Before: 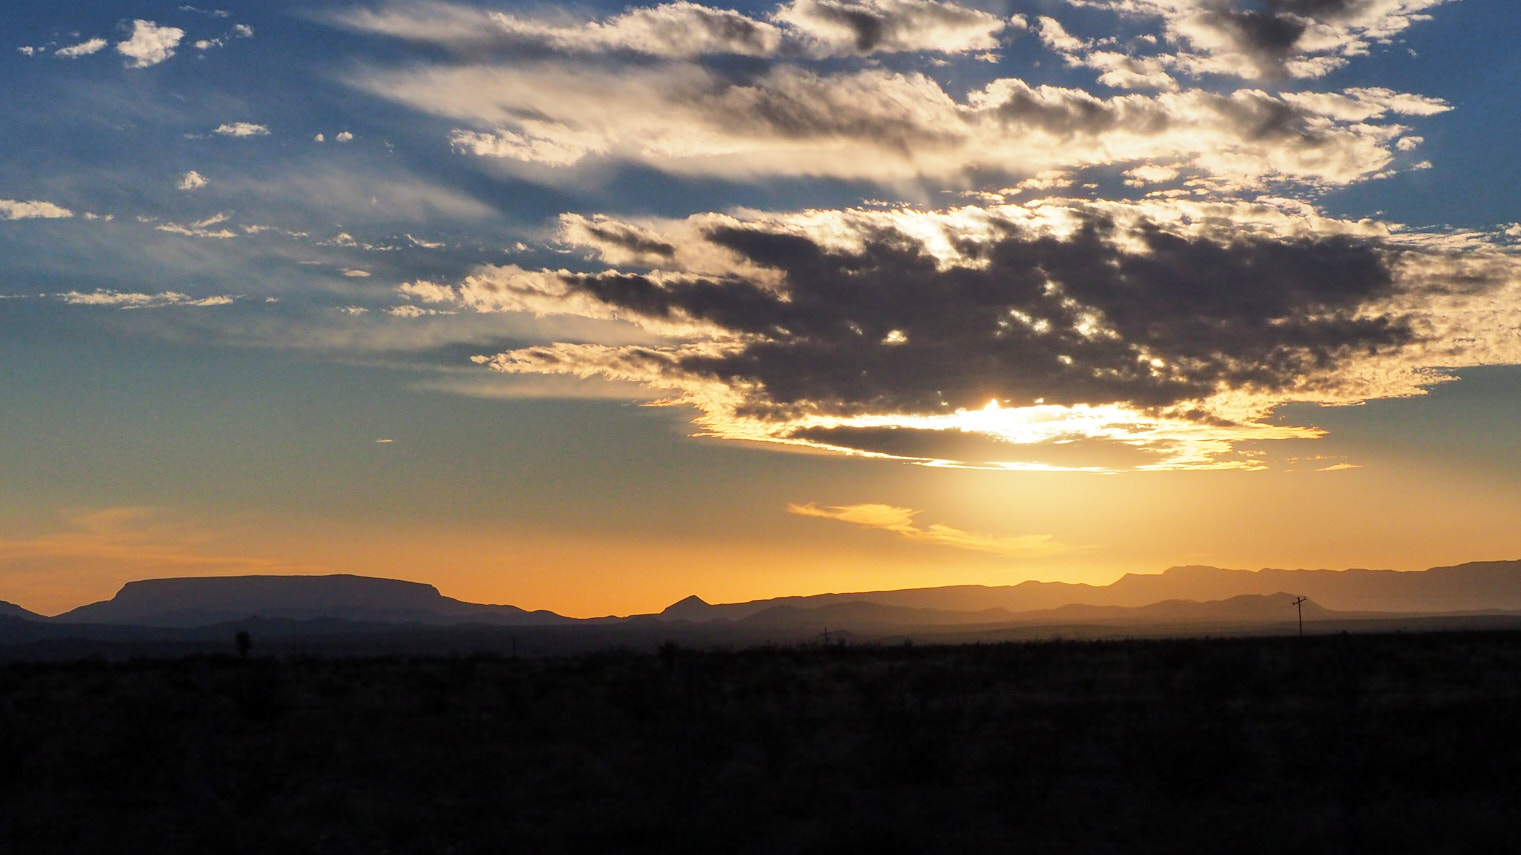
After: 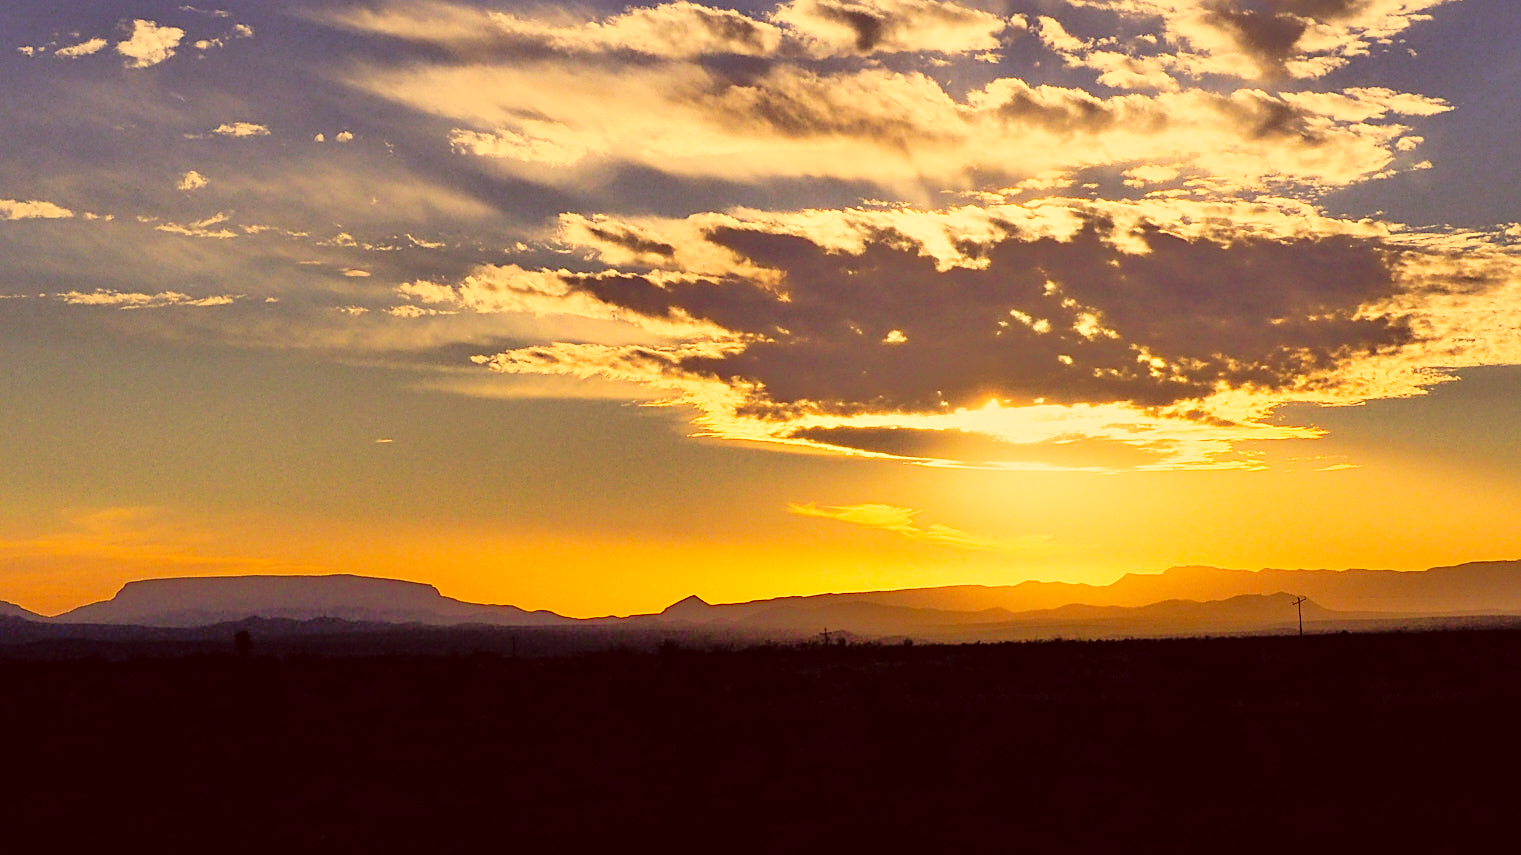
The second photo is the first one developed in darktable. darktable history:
tone equalizer: -8 EV -0.526 EV, -7 EV -0.296 EV, -6 EV -0.05 EV, -5 EV 0.426 EV, -4 EV 0.962 EV, -3 EV 0.788 EV, -2 EV -0.009 EV, -1 EV 0.142 EV, +0 EV -0.015 EV
sharpen: on, module defaults
tone curve: curves: ch0 [(0, 0.012) (0.144, 0.137) (0.326, 0.386) (0.489, 0.573) (0.656, 0.763) (0.849, 0.902) (1, 0.974)]; ch1 [(0, 0) (0.366, 0.367) (0.475, 0.453) (0.494, 0.493) (0.504, 0.497) (0.544, 0.579) (0.562, 0.619) (0.622, 0.694) (1, 1)]; ch2 [(0, 0) (0.333, 0.346) (0.375, 0.375) (0.424, 0.43) (0.476, 0.492) (0.502, 0.503) (0.533, 0.541) (0.572, 0.615) (0.605, 0.656) (0.641, 0.709) (1, 1)], preserve colors none
color correction: highlights a* 9.94, highlights b* 38.24, shadows a* 13.87, shadows b* 3.18
